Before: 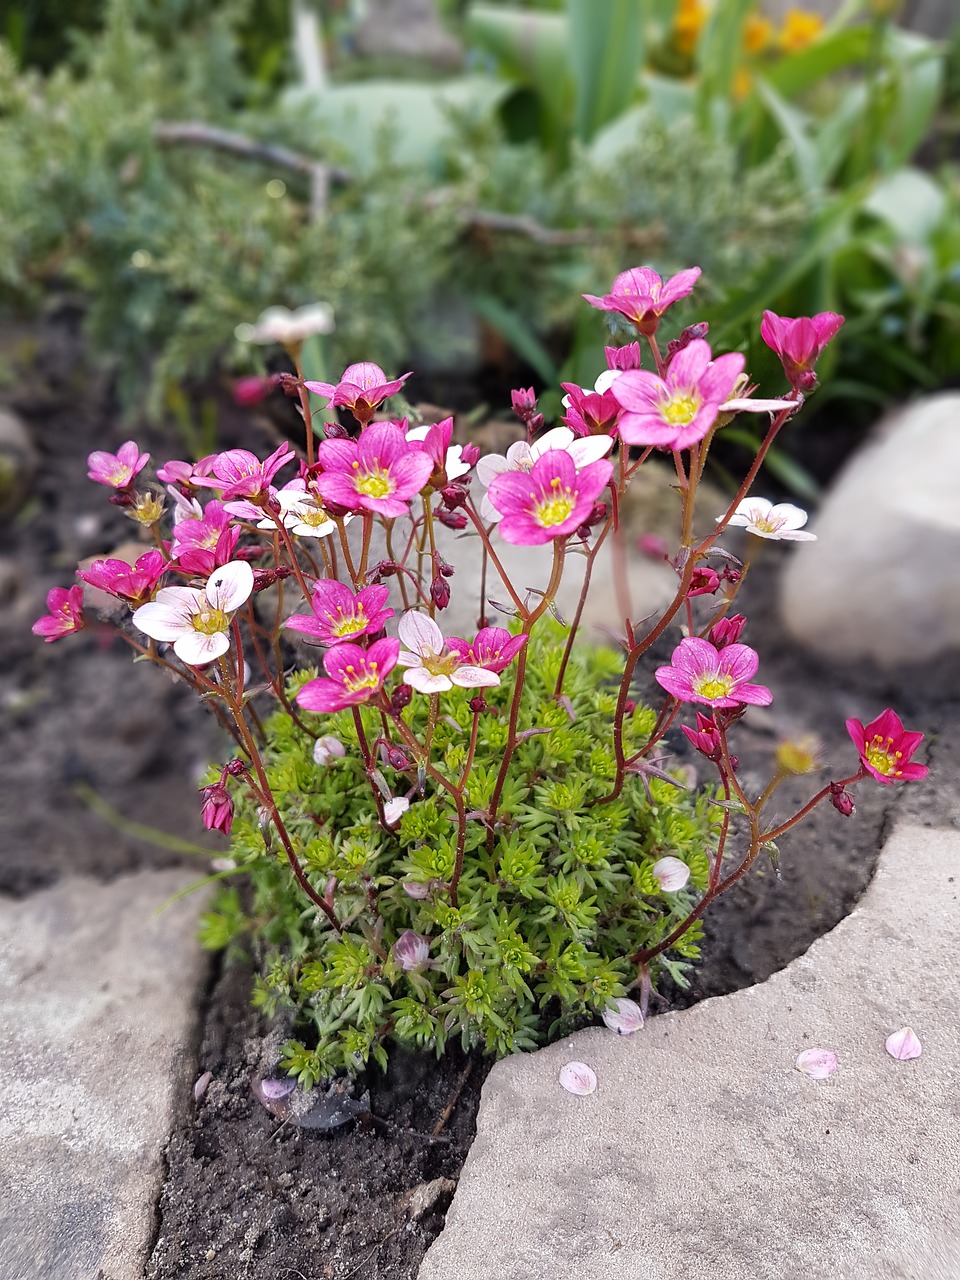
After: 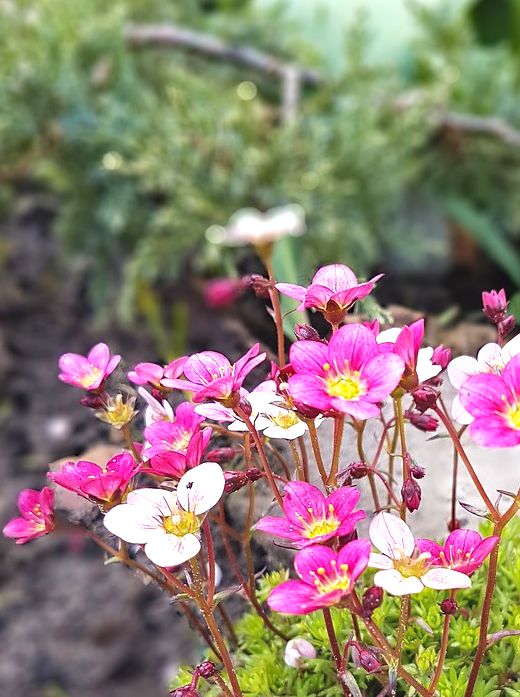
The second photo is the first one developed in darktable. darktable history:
haze removal: adaptive false
crop and rotate: left 3.059%, top 7.692%, right 42.68%, bottom 37.807%
exposure: black level correction -0.005, exposure 0.624 EV, compensate highlight preservation false
